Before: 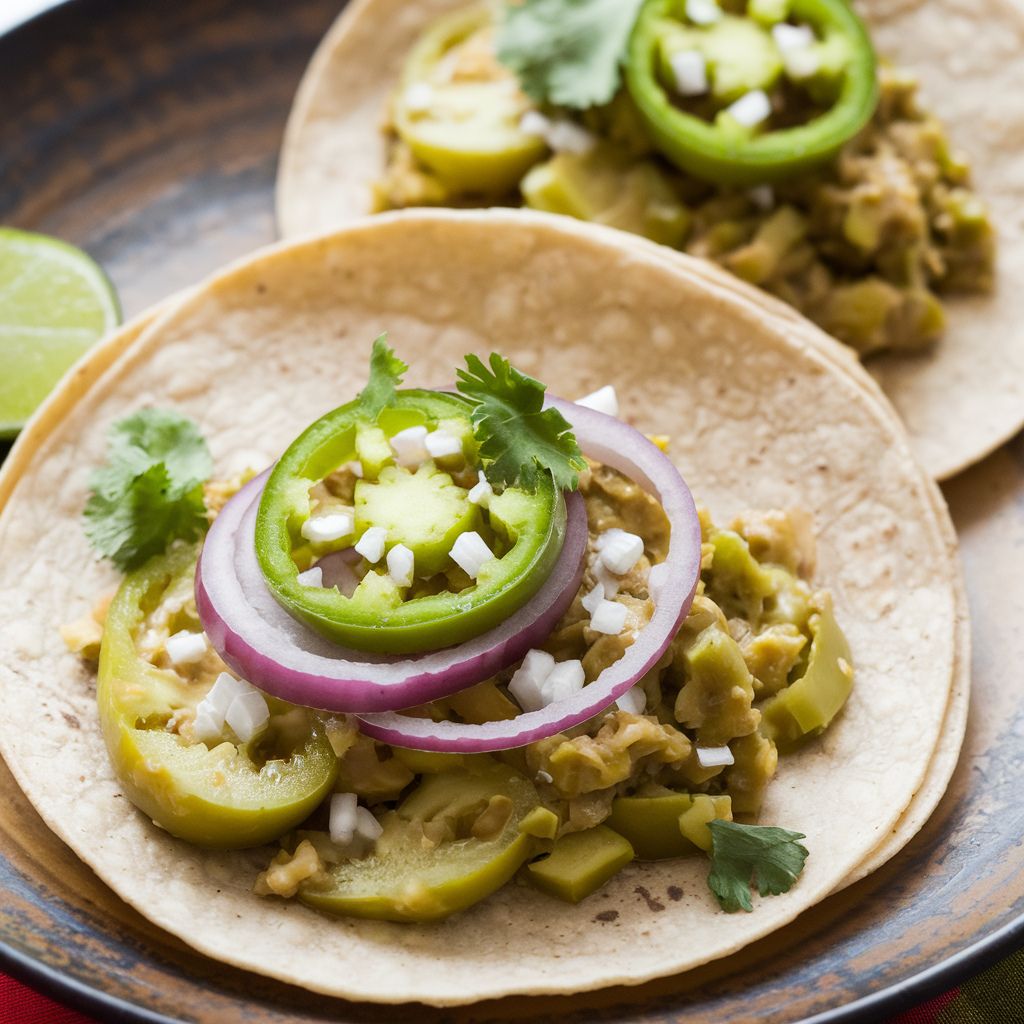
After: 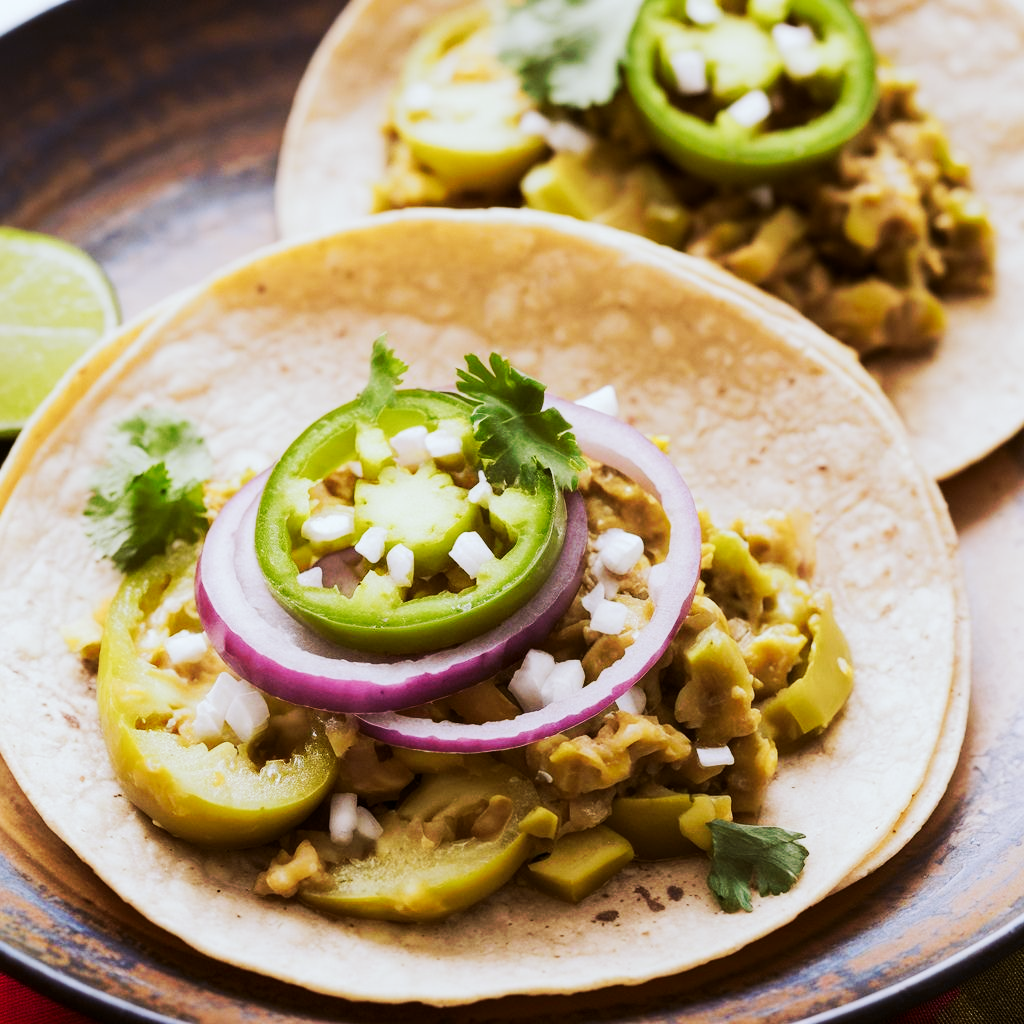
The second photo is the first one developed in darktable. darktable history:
tone curve: curves: ch0 [(0, 0) (0.003, 0.003) (0.011, 0.011) (0.025, 0.024) (0.044, 0.043) (0.069, 0.067) (0.1, 0.096) (0.136, 0.131) (0.177, 0.171) (0.224, 0.217) (0.277, 0.268) (0.335, 0.324) (0.399, 0.386) (0.468, 0.453) (0.543, 0.548) (0.623, 0.627) (0.709, 0.712) (0.801, 0.803) (0.898, 0.899) (1, 1)], preserve colors none
color look up table: target L [95.5, 93.75, 92.82, 89.86, 72.55, 77.15, 76.5, 63.46, 53.39, 52.88, 10.33, 200, 87.89, 79, 77.1, 57.46, 56.19, 51.45, 53.83, 53.35, 42.42, 26.51, 18.42, 90.26, 82.64, 79.99, 59.53, 69.15, 58.2, 62.66, 64.79, 52.55, 47.42, 41.51, 31.74, 30.49, 37.09, 25.15, 22.69, 4.565, 5.486, 93.26, 85.52, 77.5, 60.61, 56.15, 31.95, 20.05, 3.594], target a [-4.846, -6.243, -21.82, -33.97, -57.58, -13.76, -0.09, -58.53, -29, -34.52, -17.71, 0, 11.38, 21.81, 26.59, 76.71, 74.77, 77.66, 40.72, 25.29, 67.2, 9.454, 35.79, 11.74, 12.24, 34.86, 61.6, 11.54, 87.05, 11.32, 52.8, 41.45, 77.07, 67.17, 27.1, 27.18, 68.39, 47.73, 47.24, 11, 16.19, -15.69, 0.296, -5.545, -22.34, -37.72, 1.61, -16.12, -1.729], target b [-0.113, 20.53, 63.4, 12.19, 69.24, 6.407, 58.05, 50.07, 55.6, 40.82, 12.82, 0, -0.055, 57.91, 27.48, 15.52, 69.18, 56.04, 27.43, 60.41, 36.42, 17.05, 25.12, -11.78, -22.9, -27.11, -7.98, -9.315, -33.8, -53.87, -52.03, -36.93, -41.04, 8.456, -9.882, -72.65, -70.03, -36.24, -85, -2.345, -37.56, -3.689, -10.23, -26.36, -31.44, -2.758, -44.58, -6.204, 0.365], num patches 49
